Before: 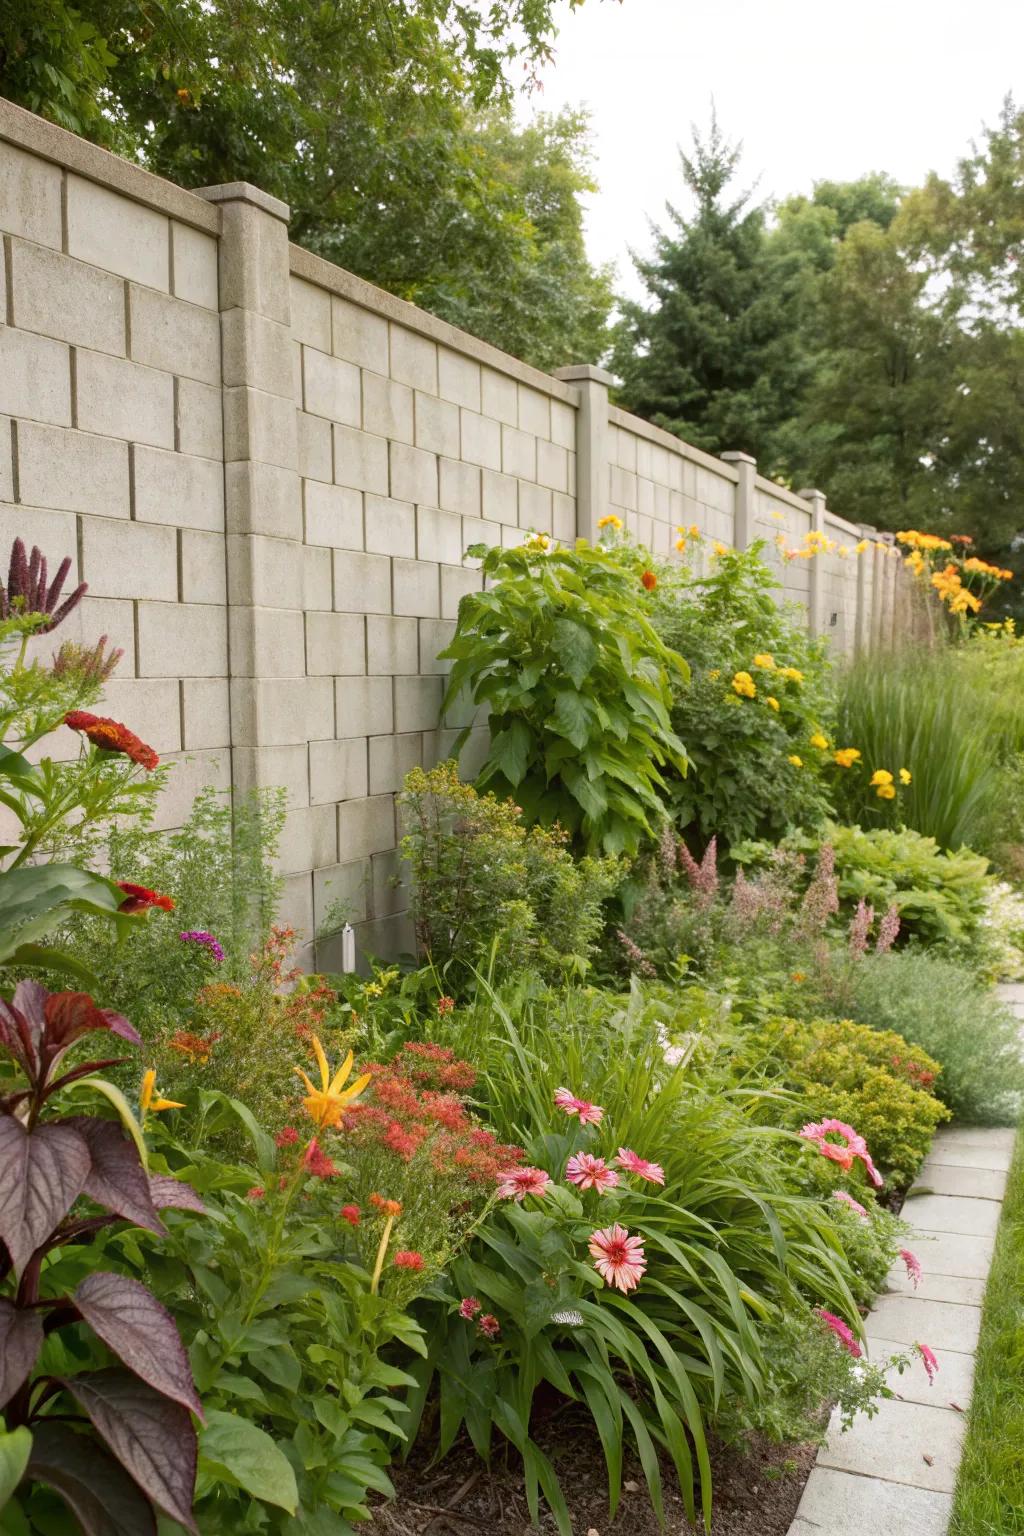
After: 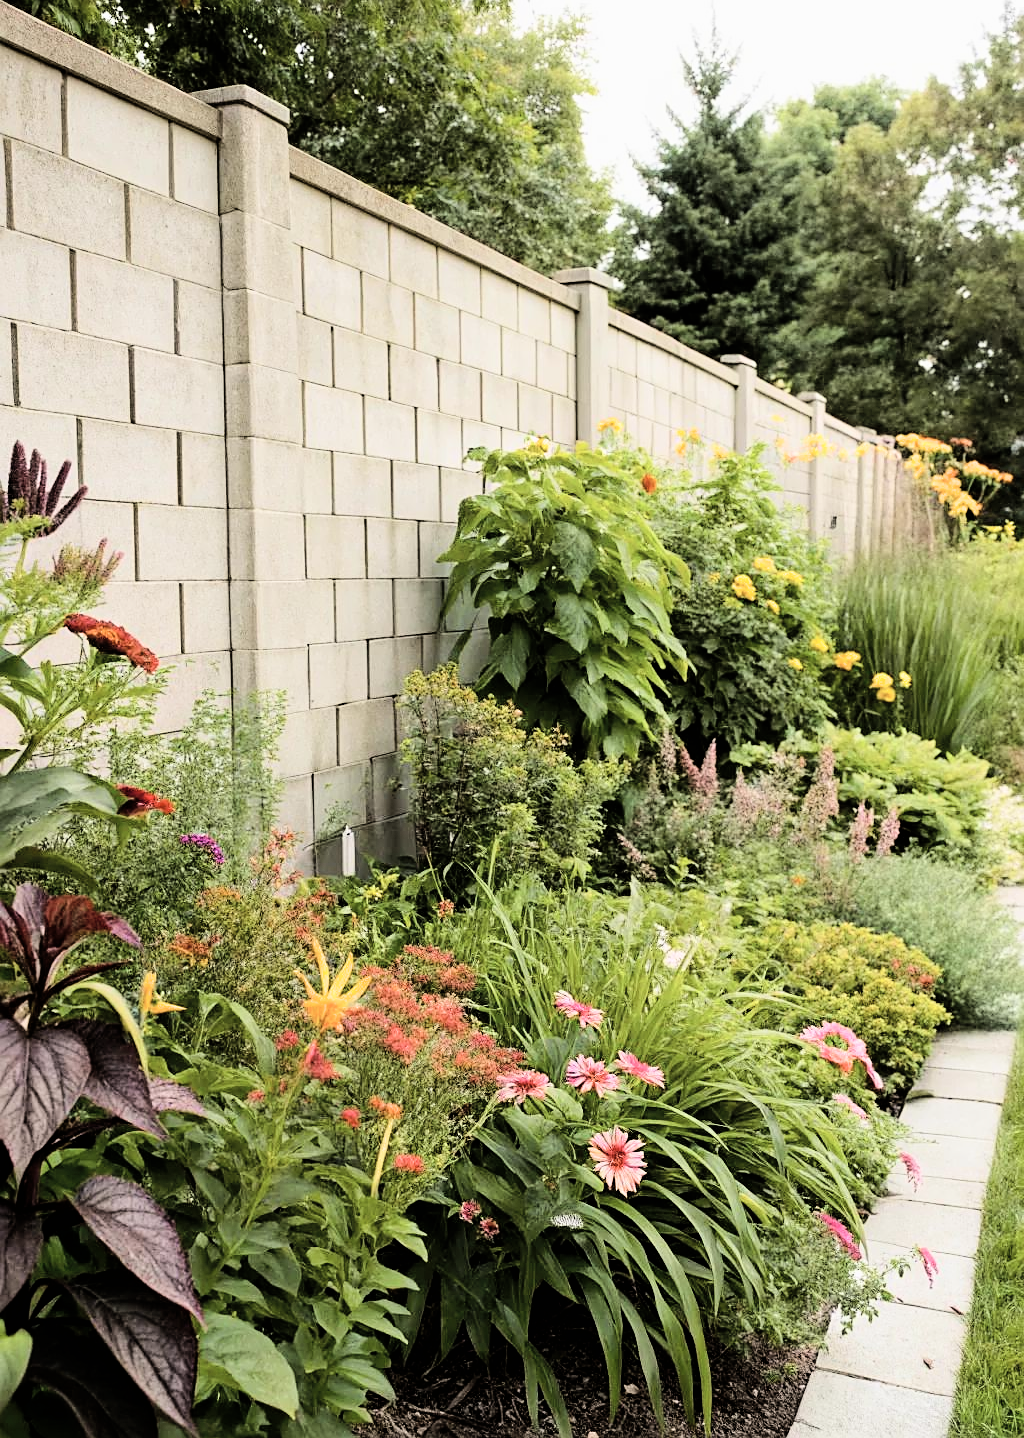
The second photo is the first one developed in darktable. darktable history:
tone curve: curves: ch0 [(0, 0) (0.003, 0.004) (0.011, 0.015) (0.025, 0.033) (0.044, 0.059) (0.069, 0.092) (0.1, 0.132) (0.136, 0.18) (0.177, 0.235) (0.224, 0.297) (0.277, 0.366) (0.335, 0.44) (0.399, 0.52) (0.468, 0.594) (0.543, 0.661) (0.623, 0.727) (0.709, 0.79) (0.801, 0.86) (0.898, 0.928) (1, 1)], color space Lab, independent channels, preserve colors none
sharpen: on, module defaults
crop and rotate: top 6.316%
filmic rgb: black relative exposure -5.37 EV, white relative exposure 2.85 EV, threshold 5.98 EV, dynamic range scaling -37.88%, hardness 4, contrast 1.589, highlights saturation mix -0.51%, enable highlight reconstruction true
